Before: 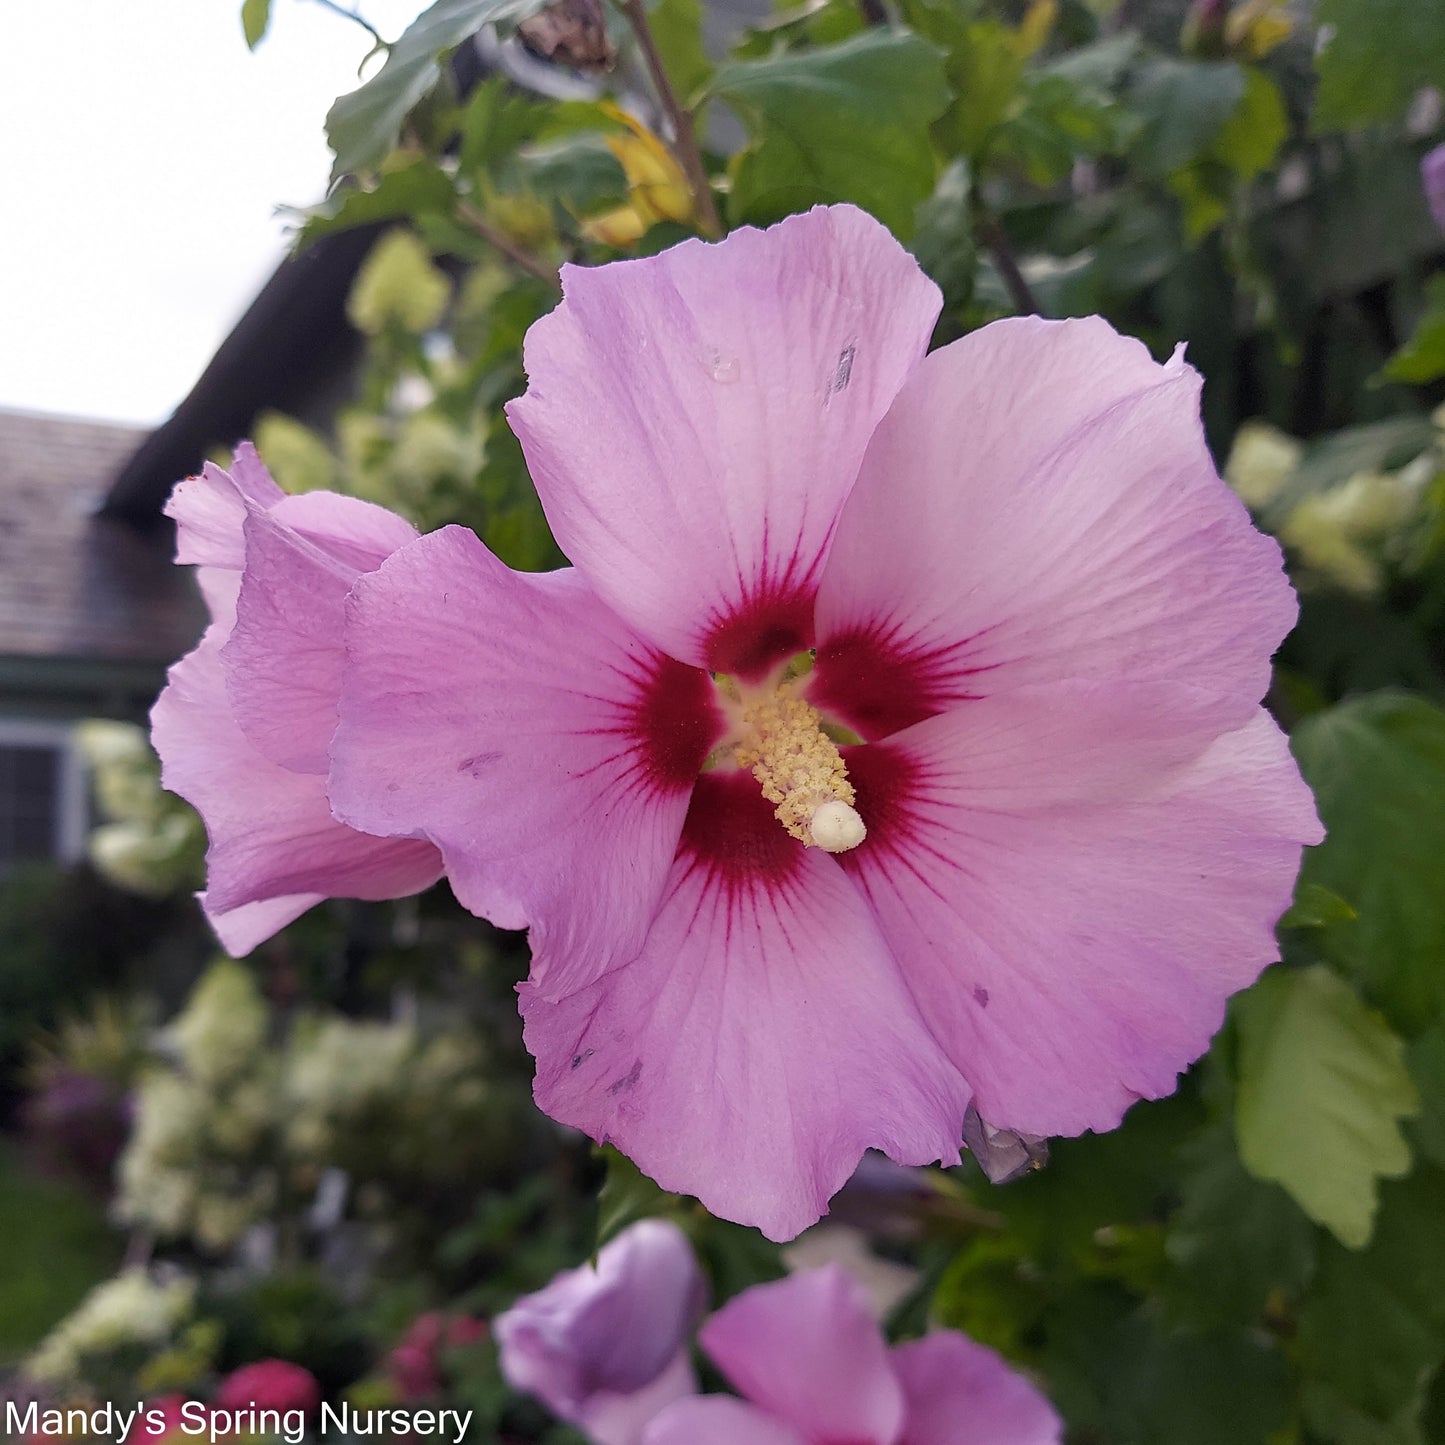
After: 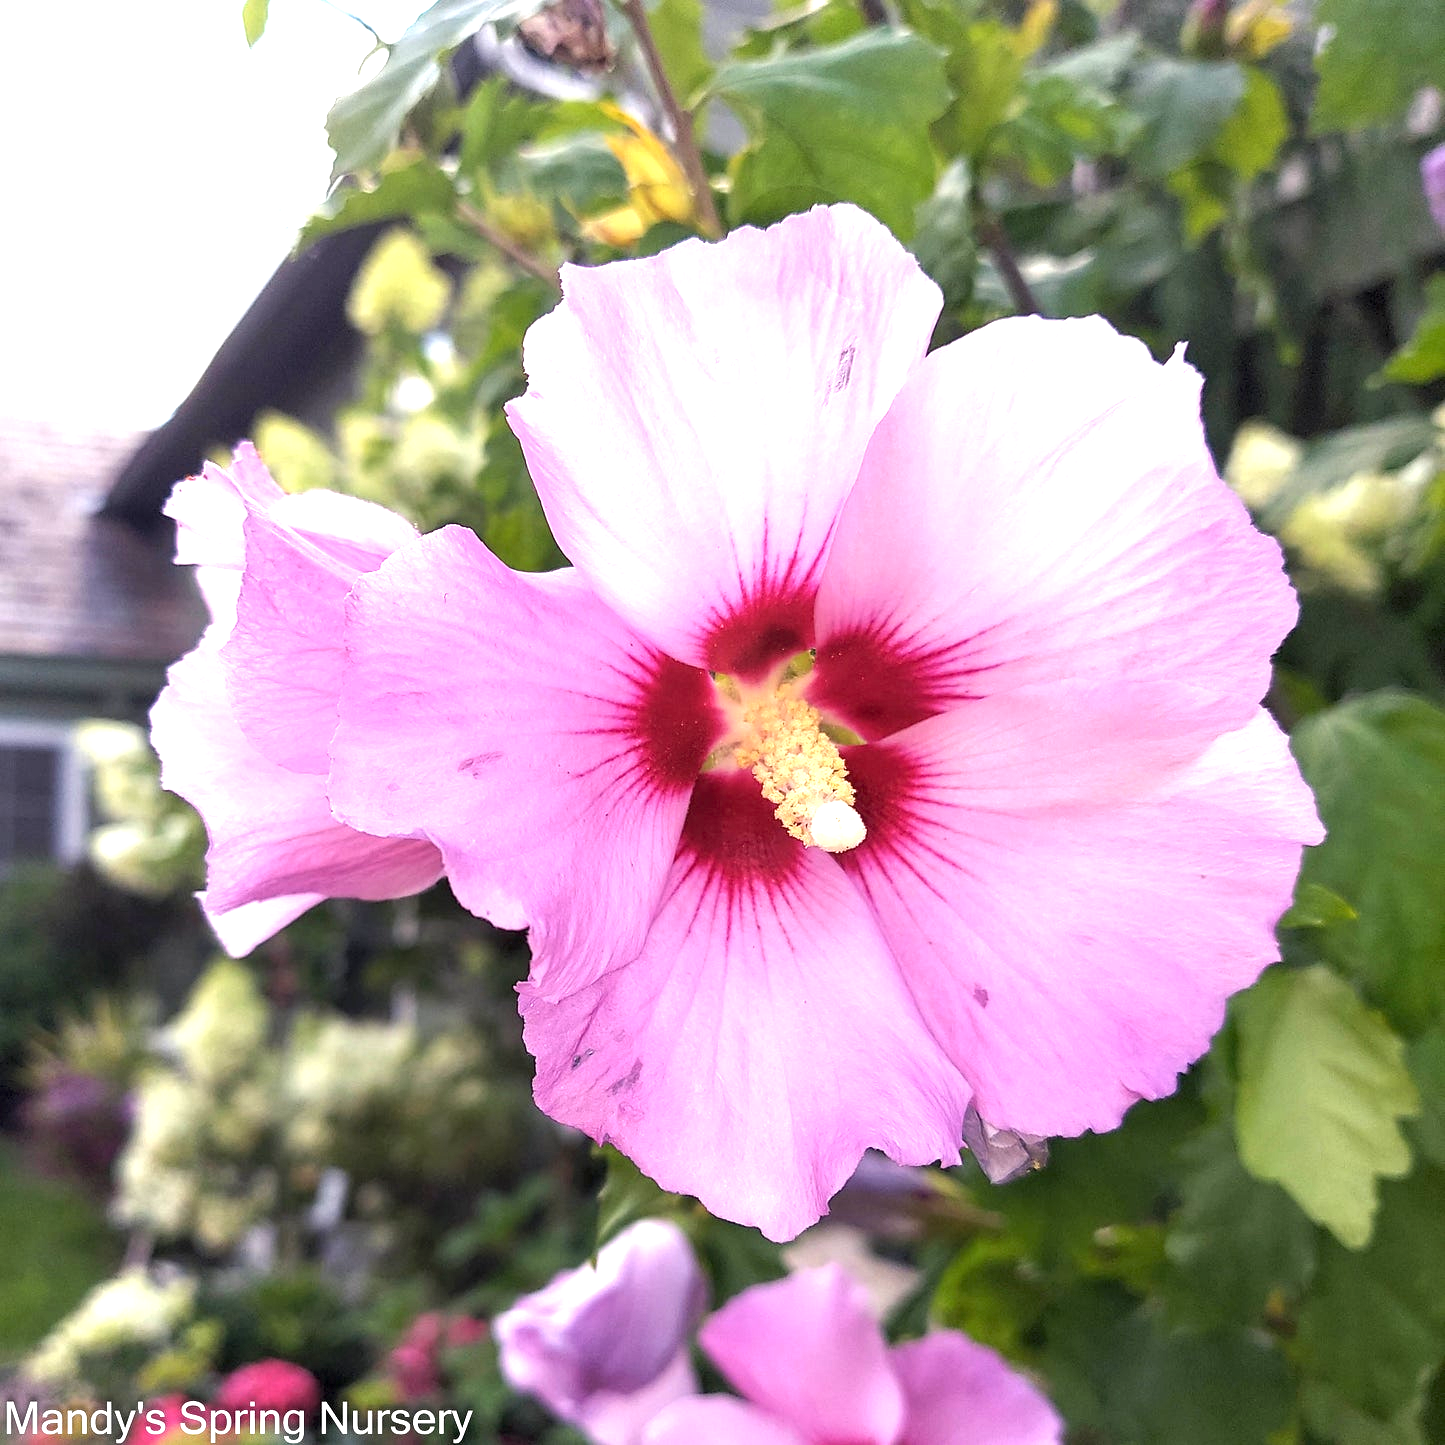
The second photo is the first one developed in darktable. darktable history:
local contrast: highlights 107%, shadows 99%, detail 120%, midtone range 0.2
exposure: black level correction 0, exposure 1.369 EV, compensate exposure bias true, compensate highlight preservation false
